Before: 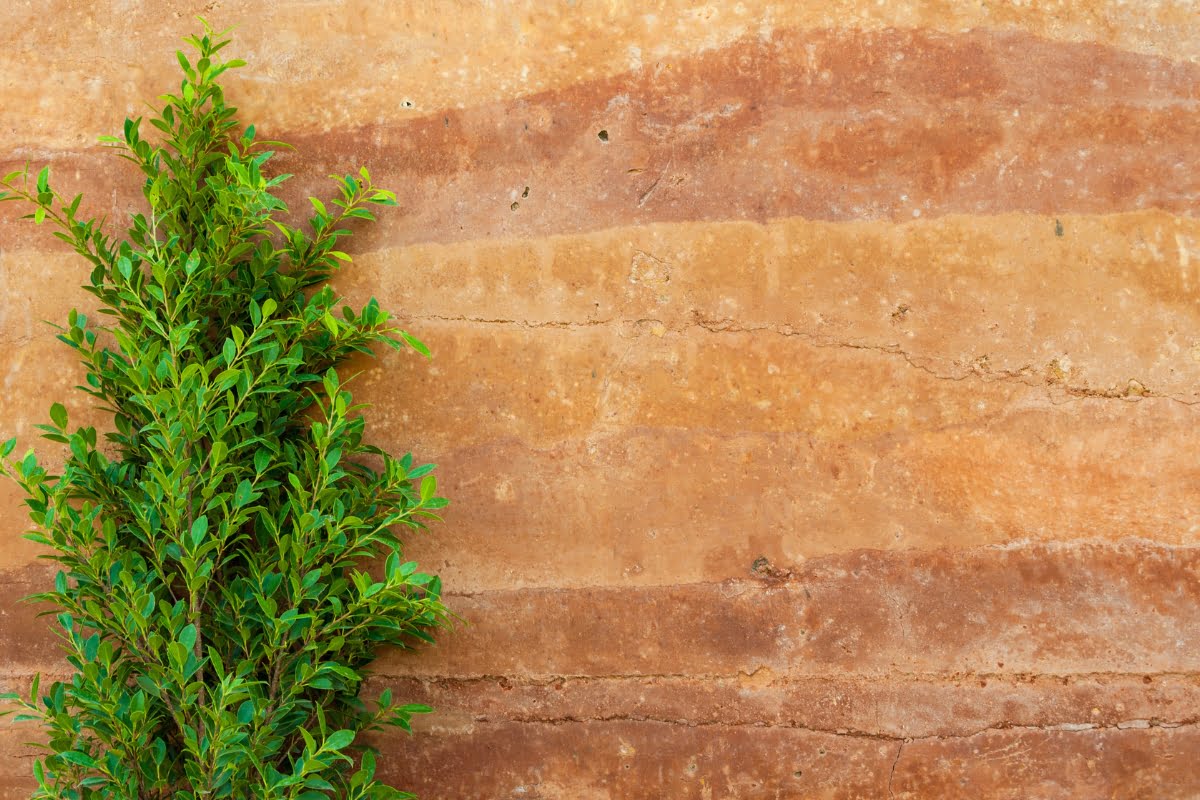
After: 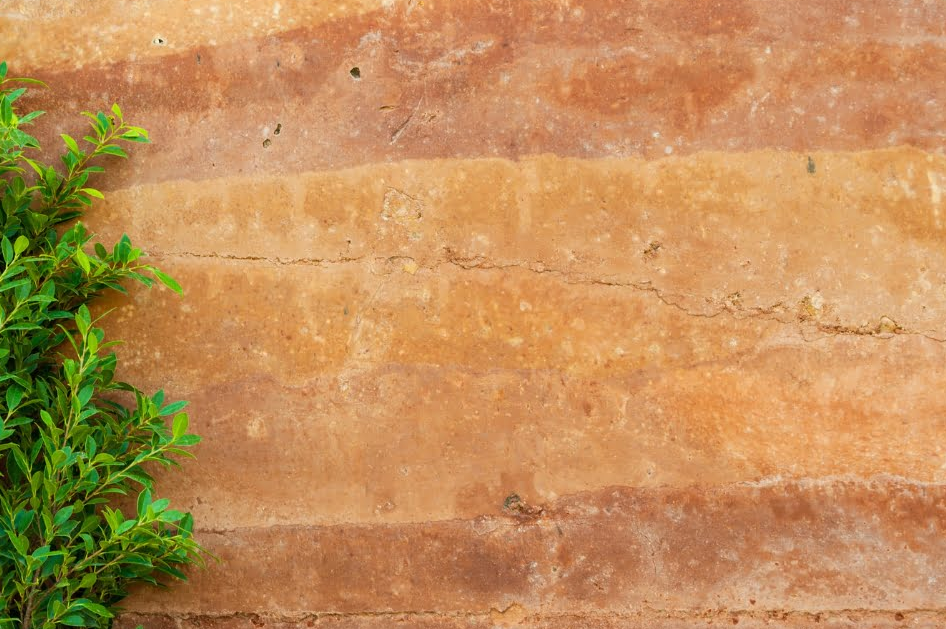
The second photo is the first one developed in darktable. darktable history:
crop and rotate: left 20.675%, top 7.892%, right 0.477%, bottom 13.399%
